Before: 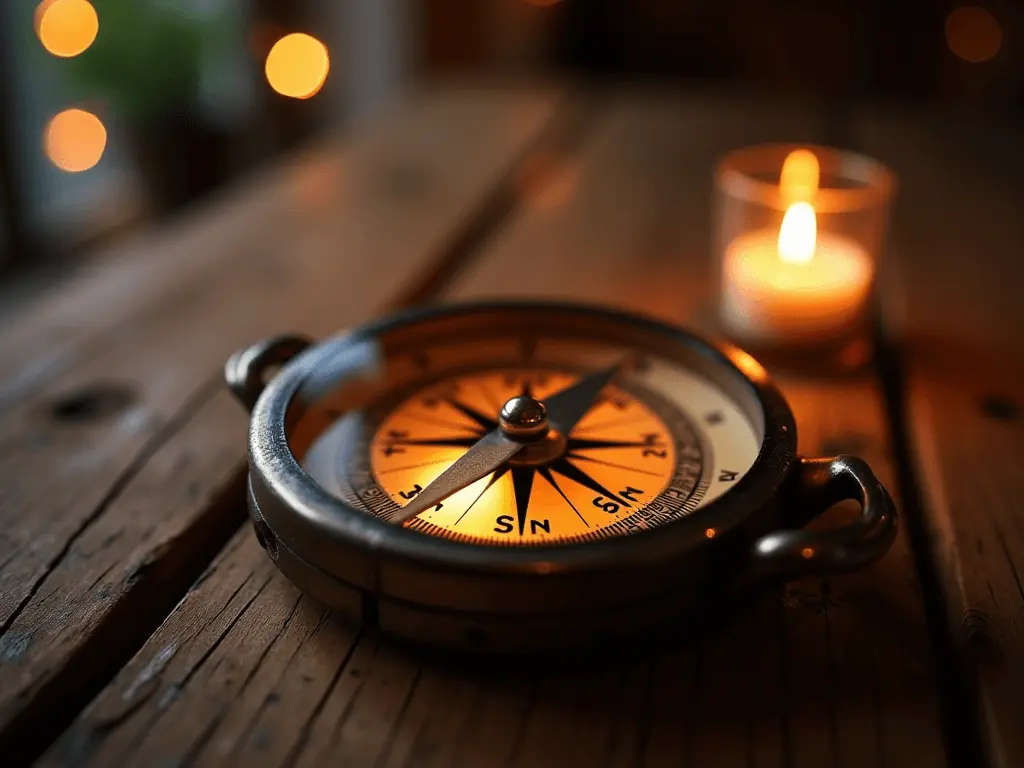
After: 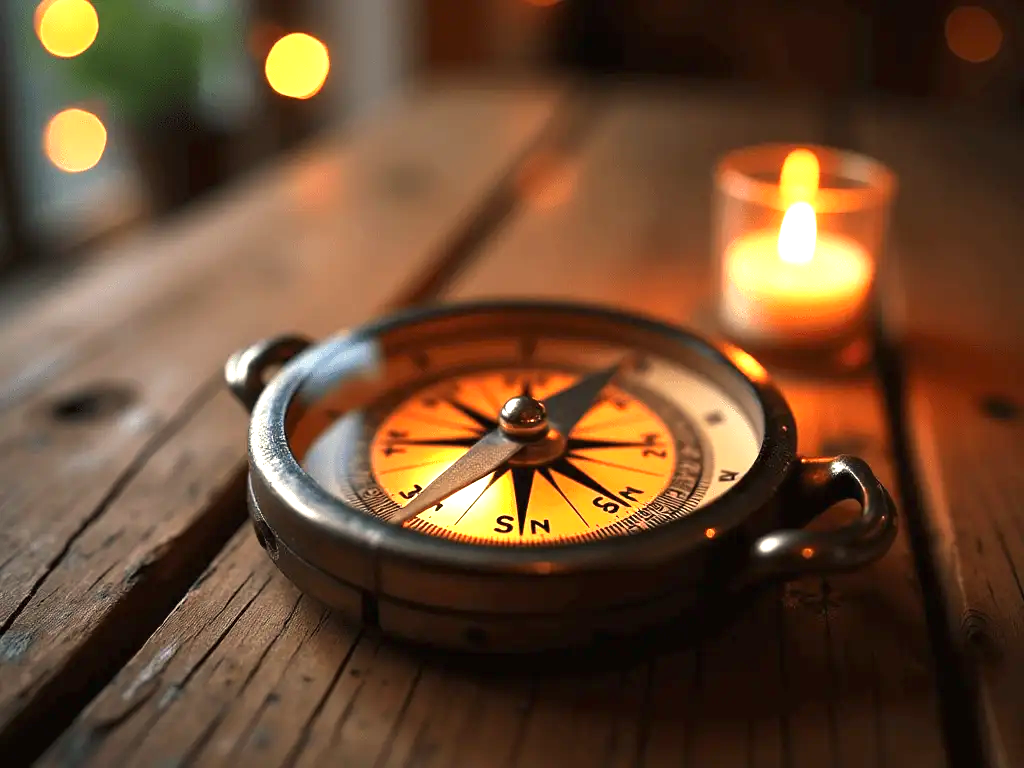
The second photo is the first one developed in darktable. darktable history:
exposure: black level correction 0, exposure 1.1 EV, compensate highlight preservation false
white balance: red 1.045, blue 0.932
